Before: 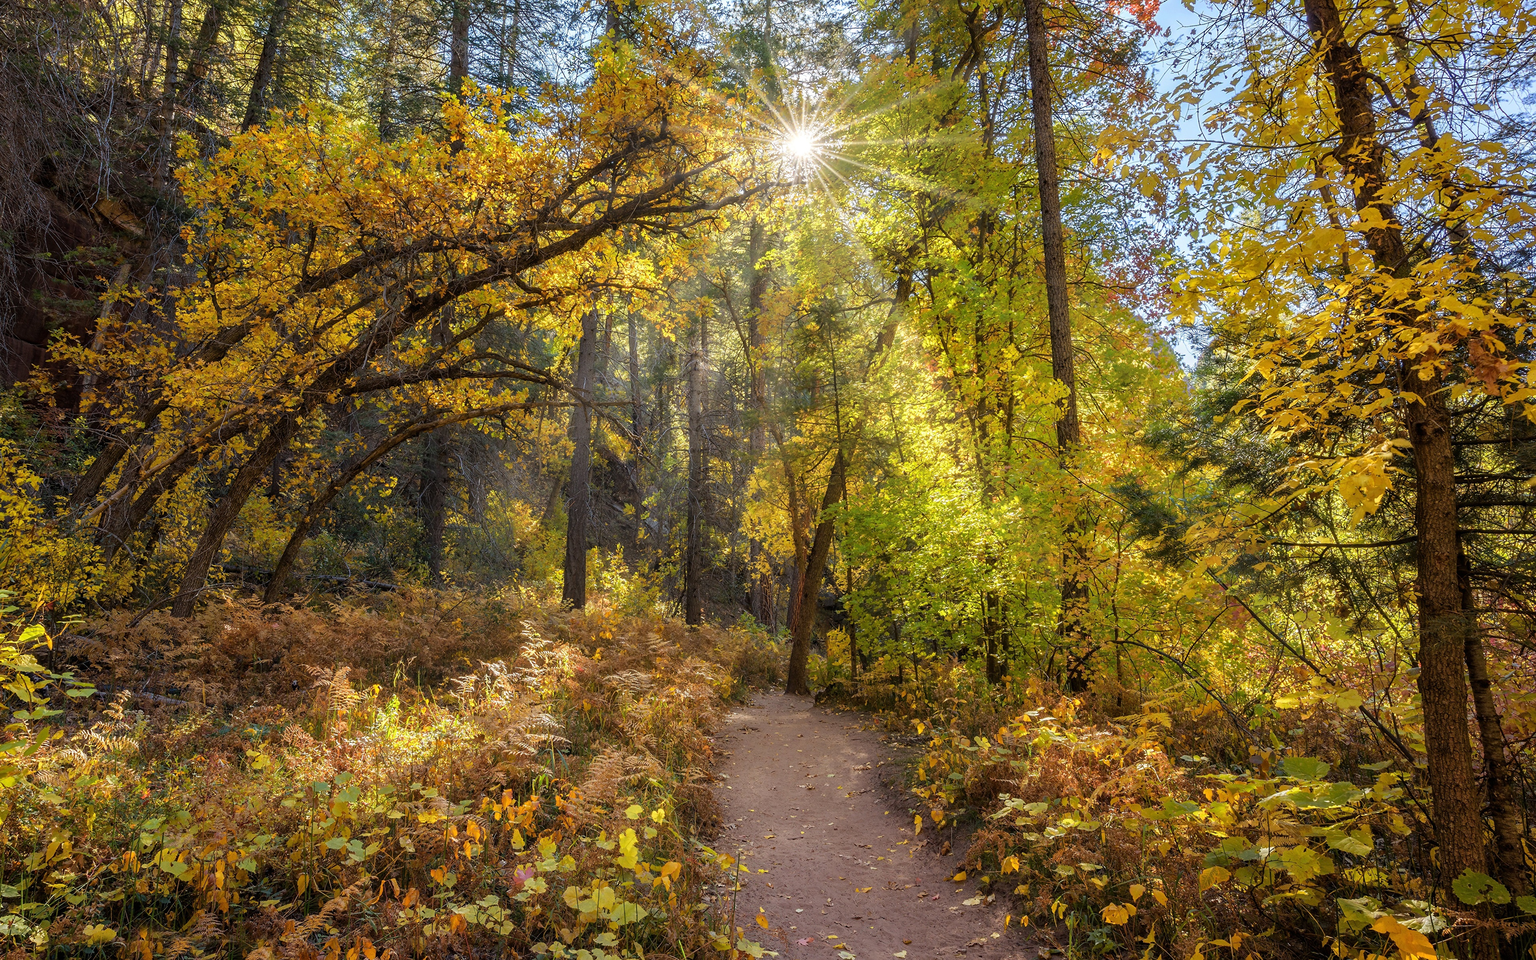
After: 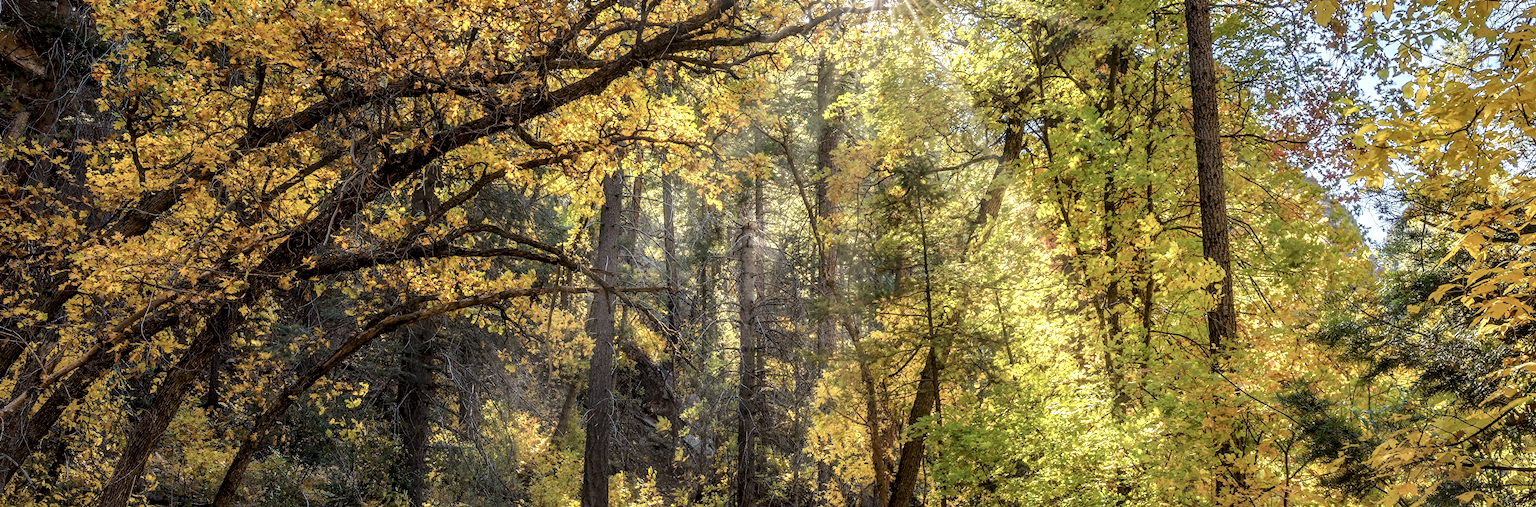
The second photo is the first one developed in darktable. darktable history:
tone equalizer: -8 EV -1.84 EV, -7 EV -1.16 EV, -6 EV -1.62 EV, smoothing diameter 25%, edges refinement/feathering 10, preserve details guided filter
crop: left 7.036%, top 18.398%, right 14.379%, bottom 40.043%
contrast brightness saturation: contrast 0.11, saturation -0.17
local contrast: highlights 59%, detail 145%
